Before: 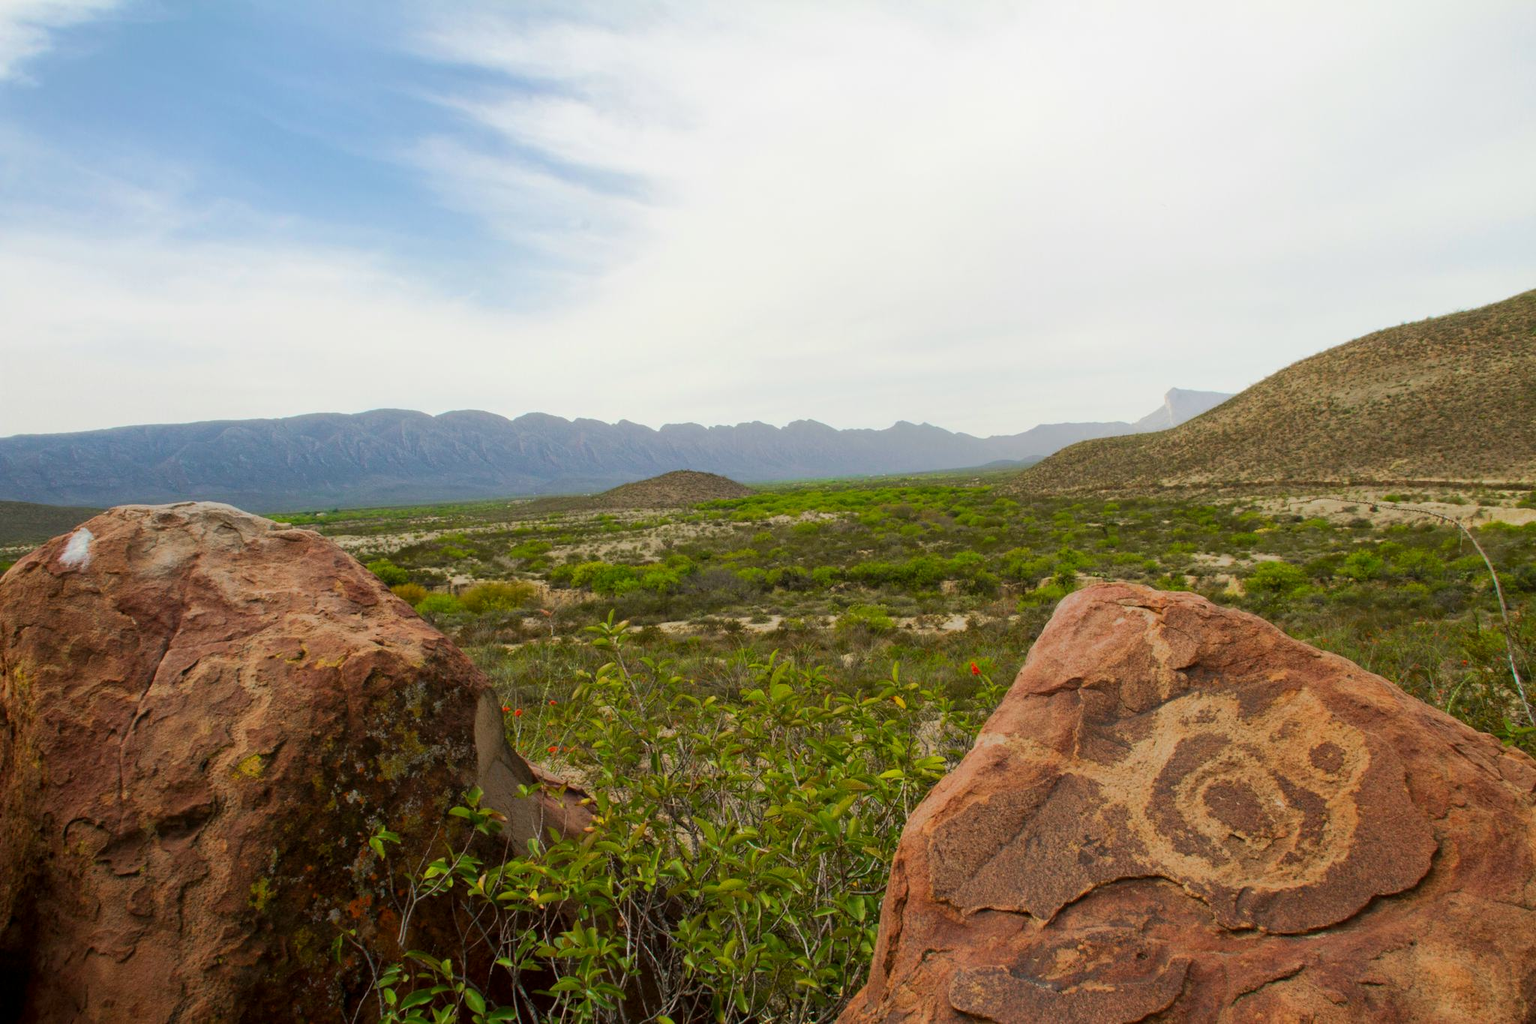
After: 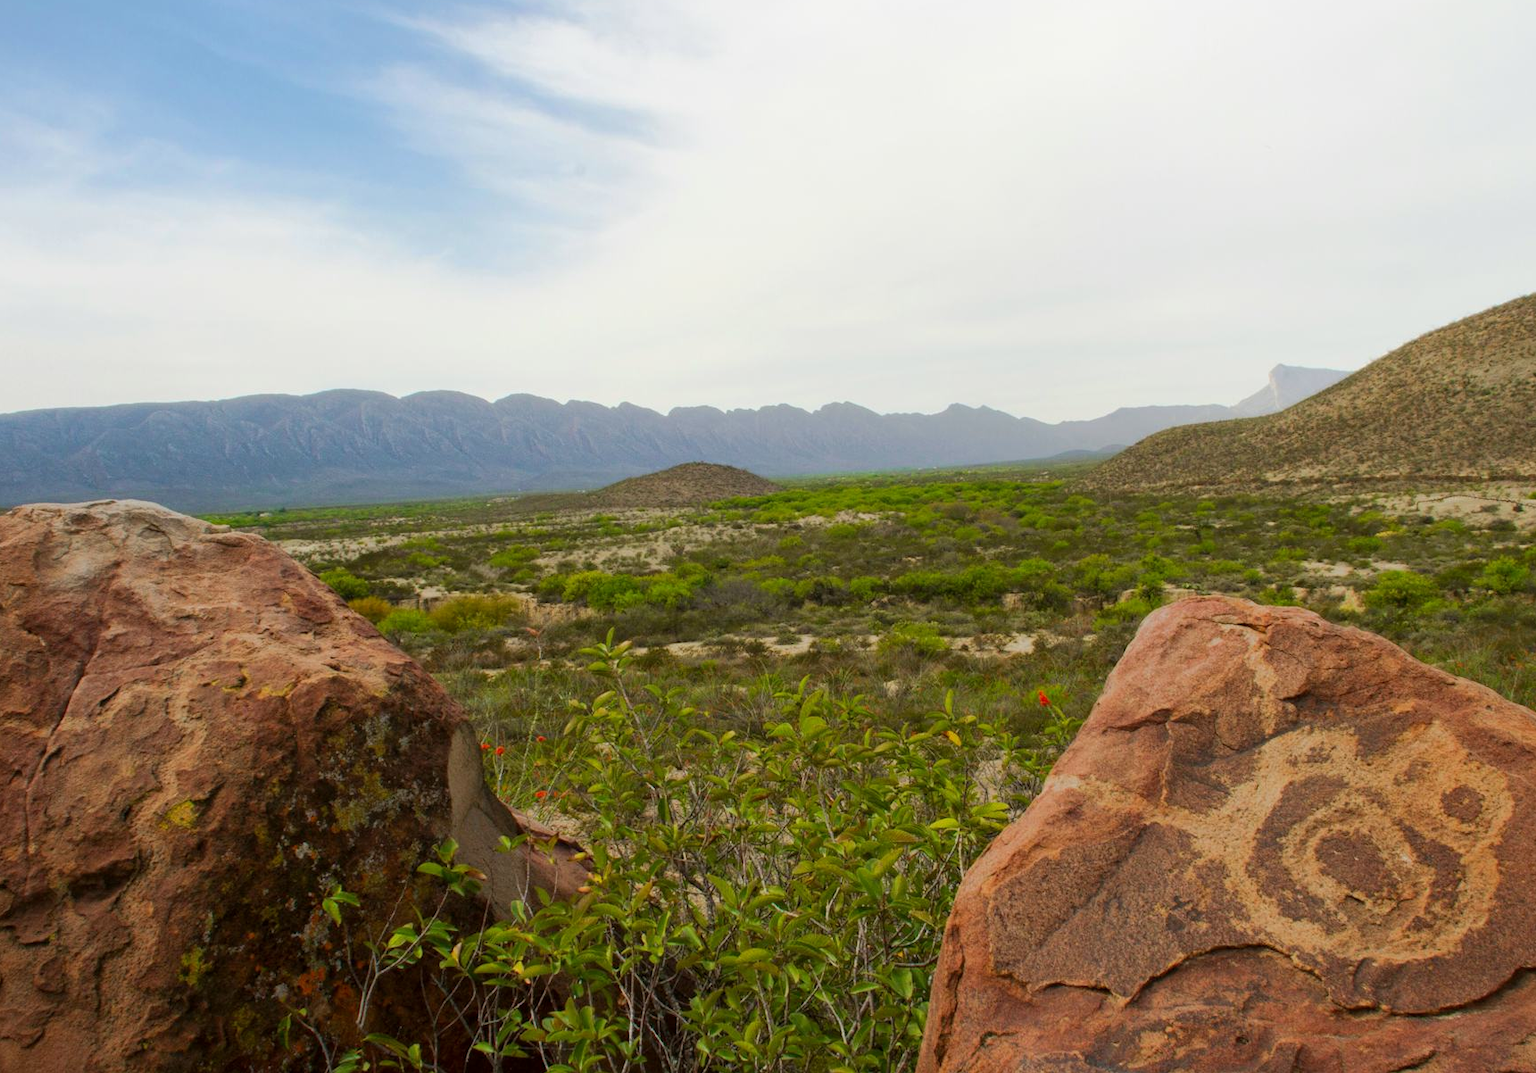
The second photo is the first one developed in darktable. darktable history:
crop: left 6.43%, top 7.999%, right 9.535%, bottom 3.797%
